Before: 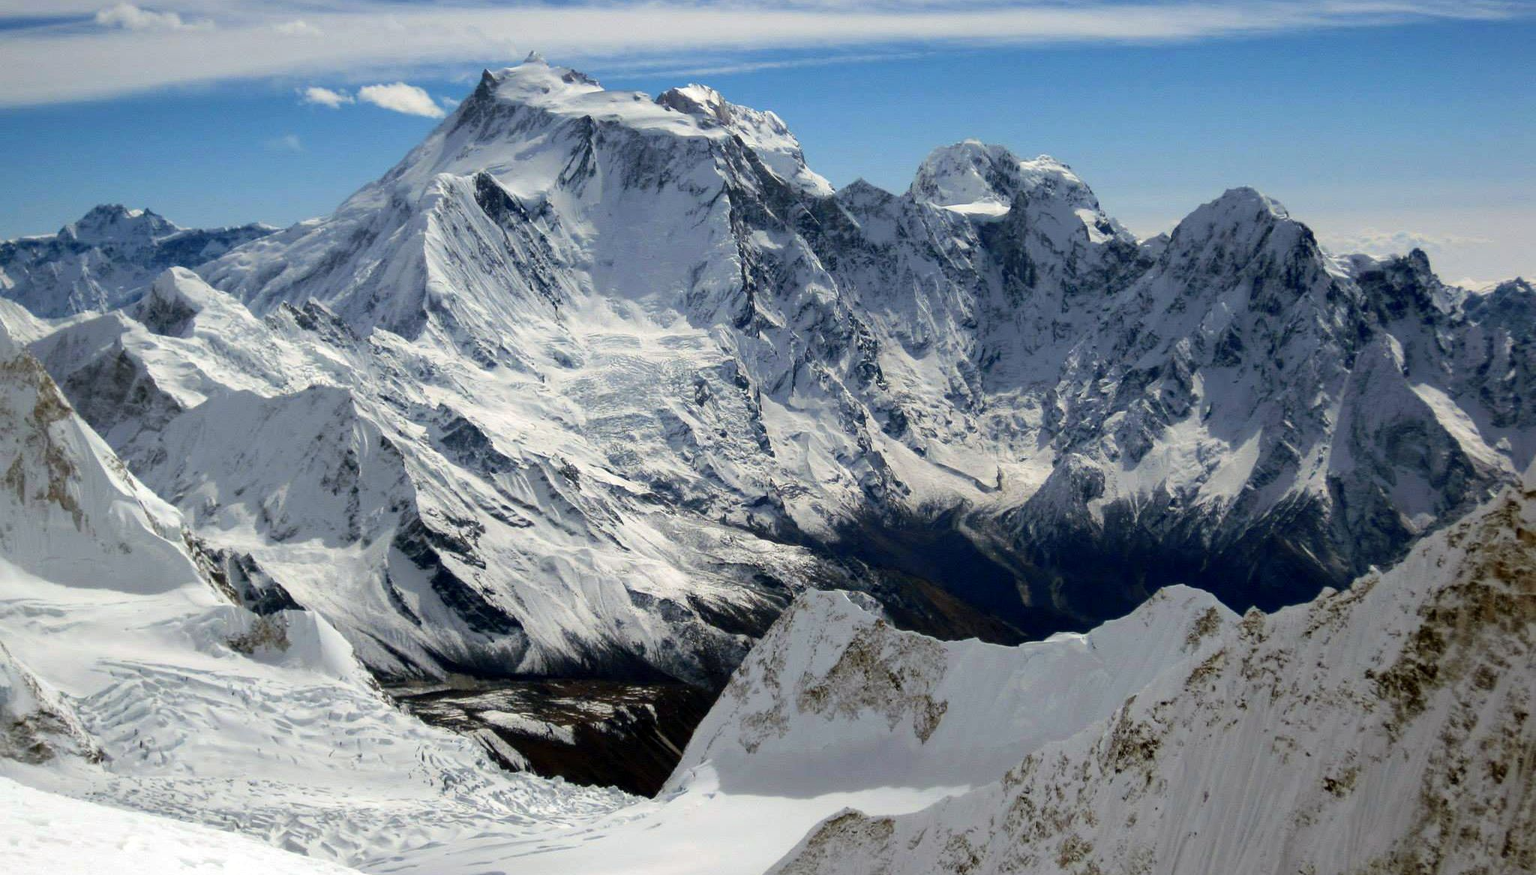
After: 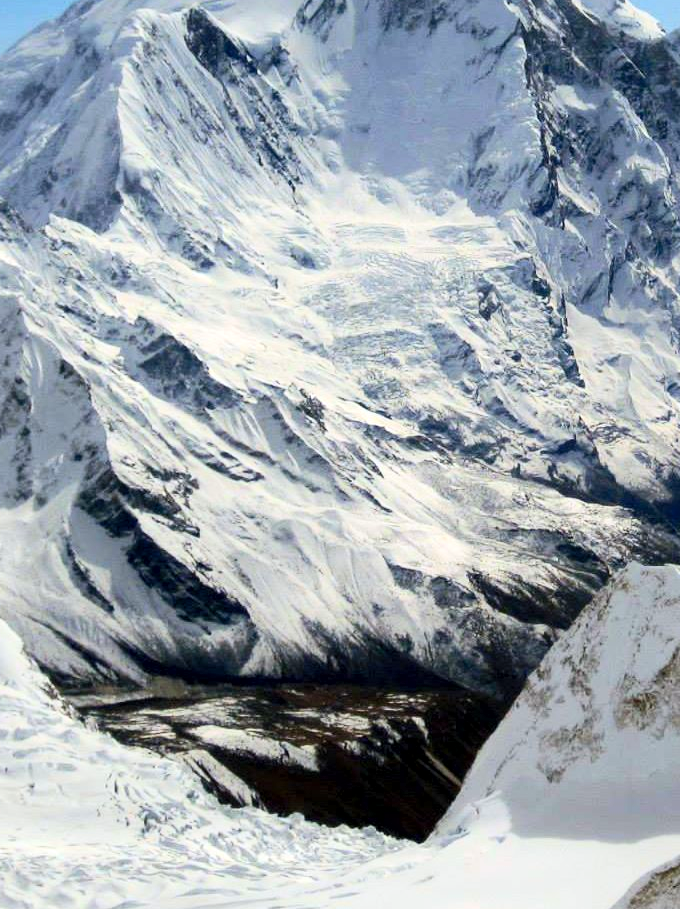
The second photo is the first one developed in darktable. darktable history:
crop and rotate: left 21.879%, top 19.086%, right 44.887%, bottom 2.996%
tone equalizer: edges refinement/feathering 500, mask exposure compensation -1.57 EV, preserve details no
contrast brightness saturation: contrast 0.2, brightness 0.168, saturation 0.222
exposure: black level correction 0.001, compensate highlight preservation false
shadows and highlights: shadows 11.96, white point adjustment 1.22, highlights -0.616, soften with gaussian
